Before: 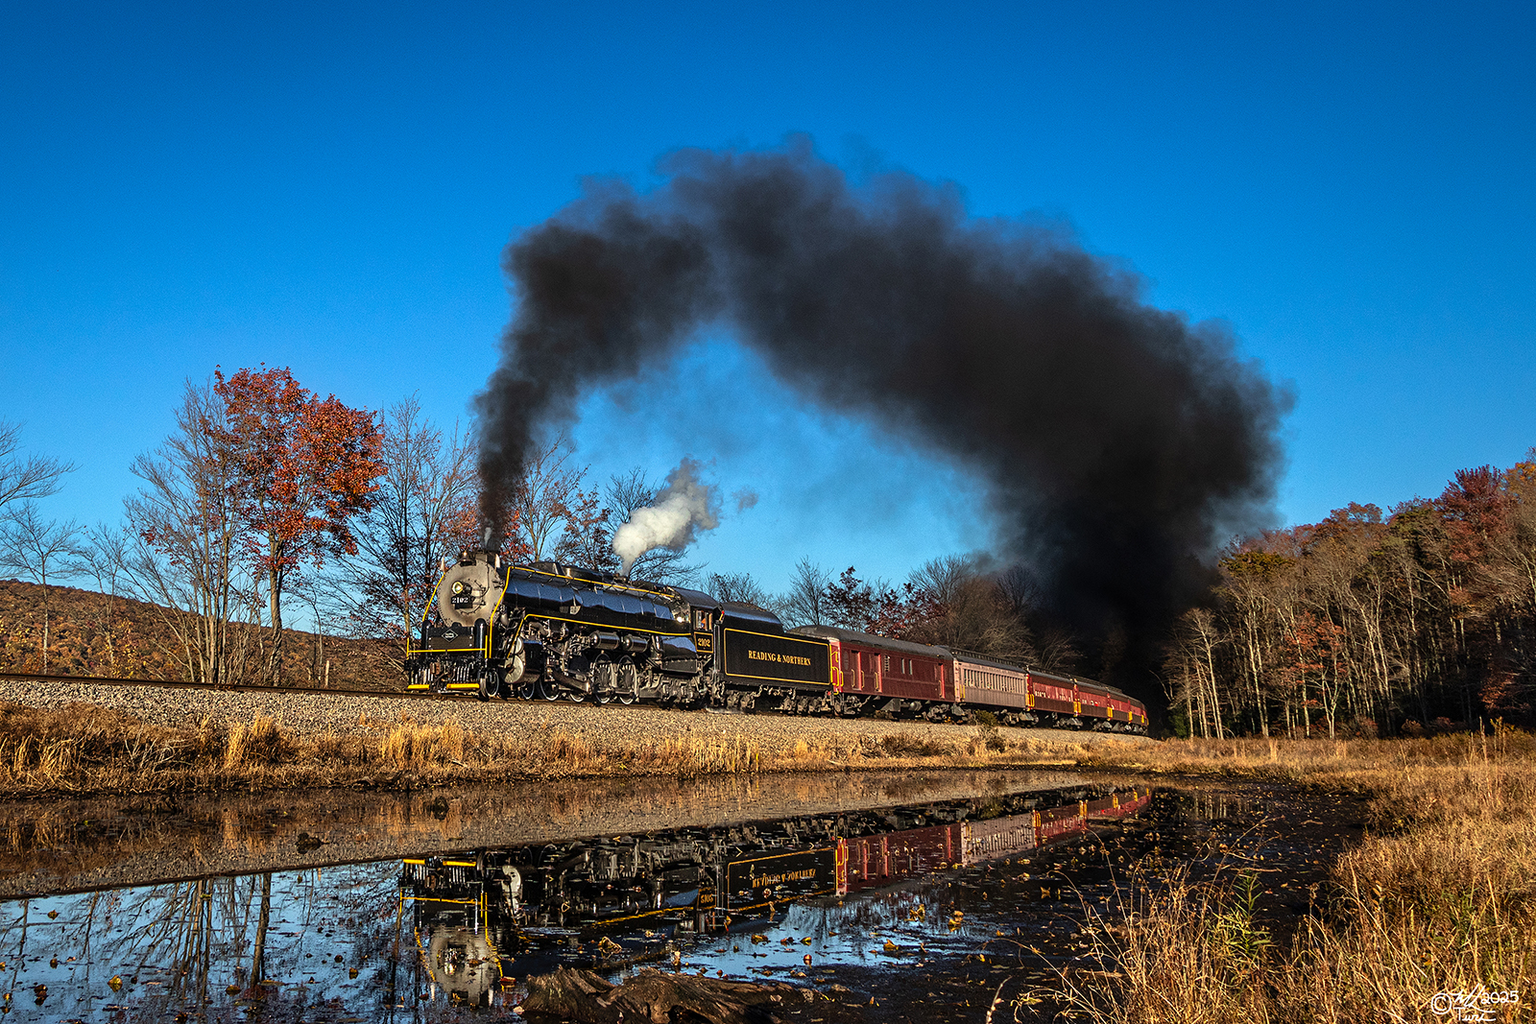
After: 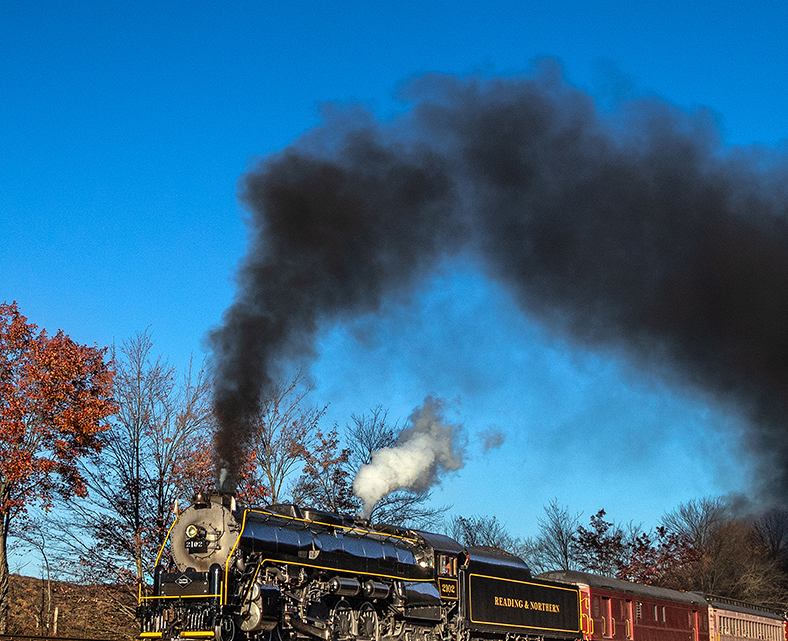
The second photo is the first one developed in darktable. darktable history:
crop: left 17.835%, top 7.675%, right 32.881%, bottom 32.213%
color balance rgb: on, module defaults
